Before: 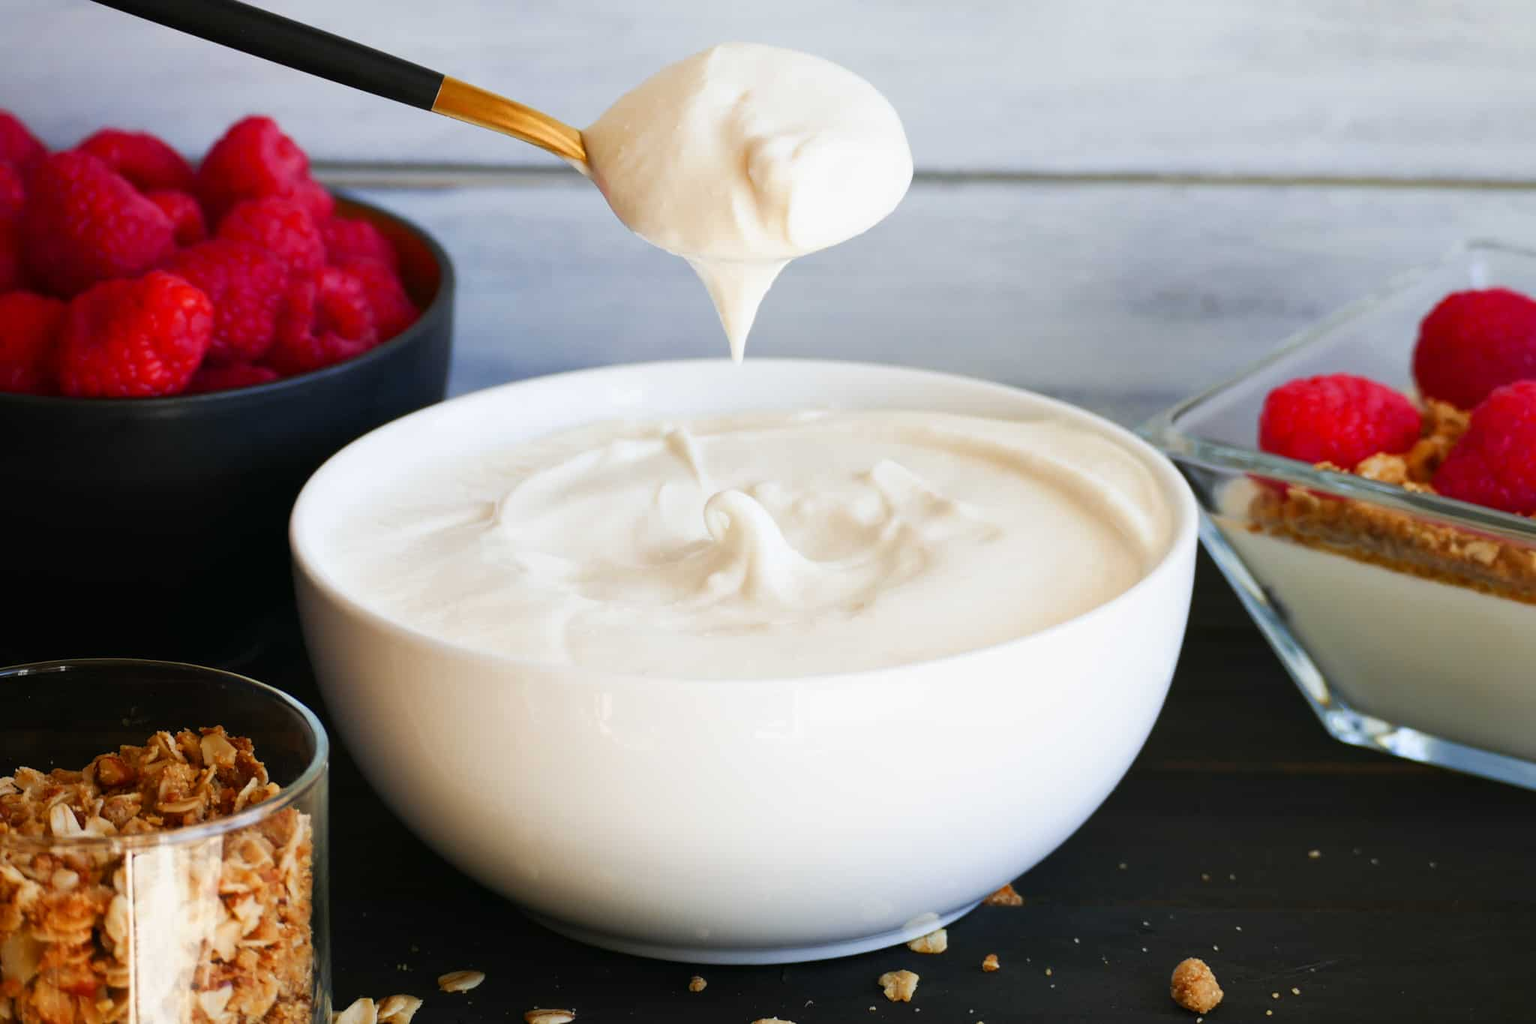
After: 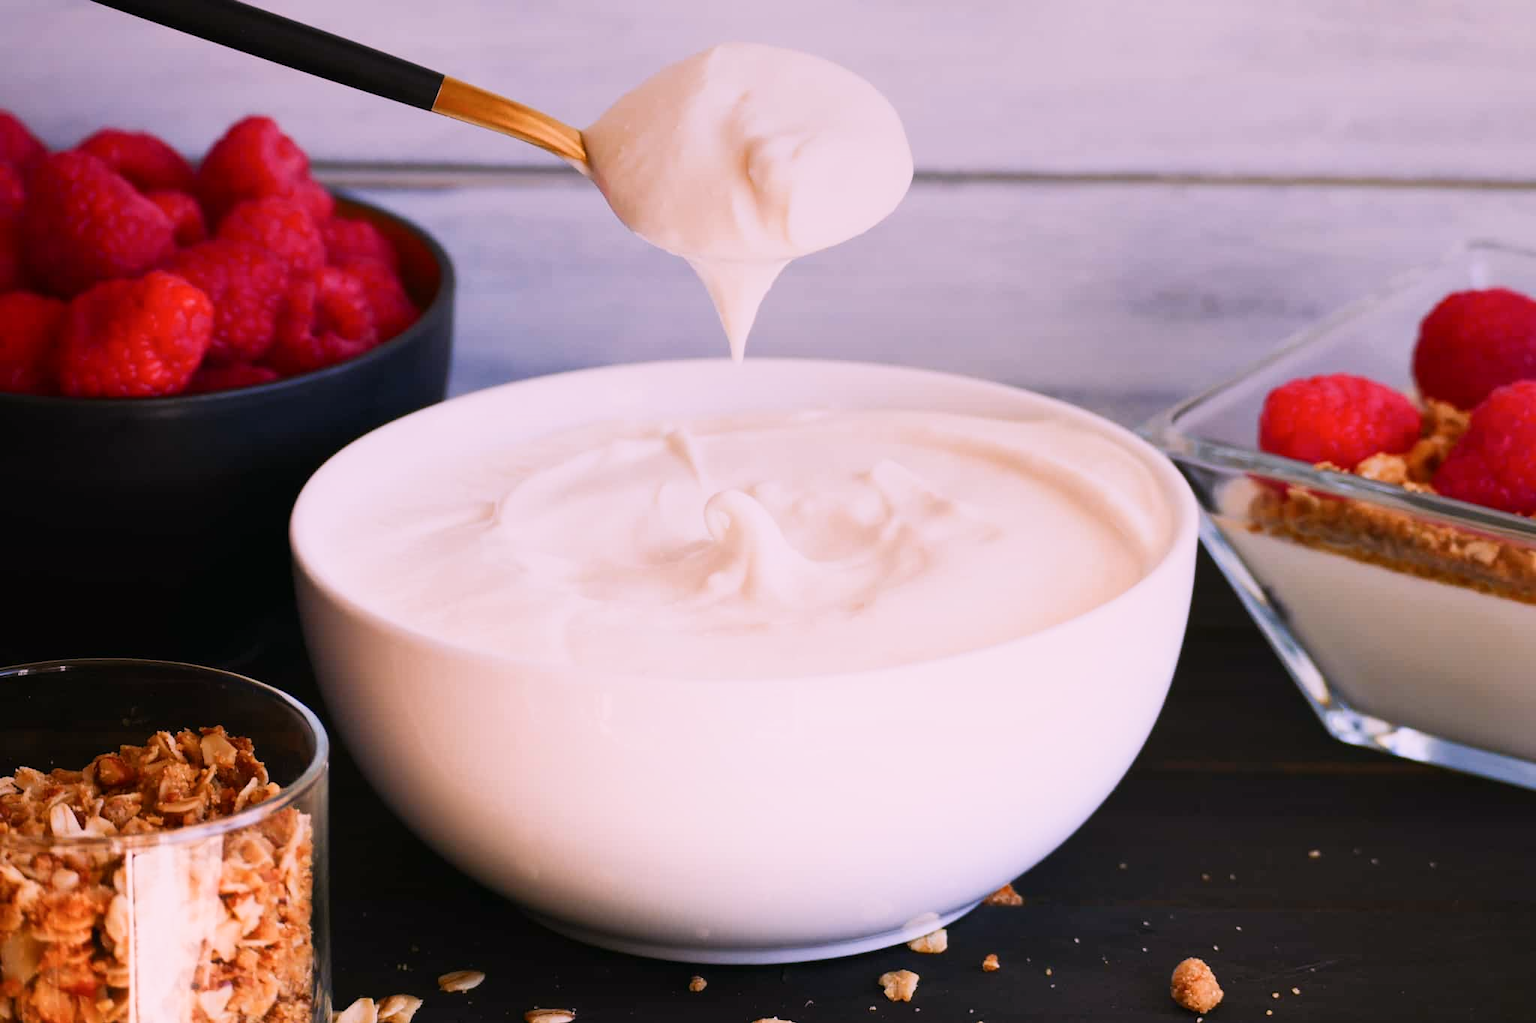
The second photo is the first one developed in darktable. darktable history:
graduated density: rotation -0.352°, offset 57.64
sigmoid: contrast 1.22, skew 0.65
white balance: red 1.188, blue 1.11
contrast brightness saturation: contrast 0.15, brightness 0.05
